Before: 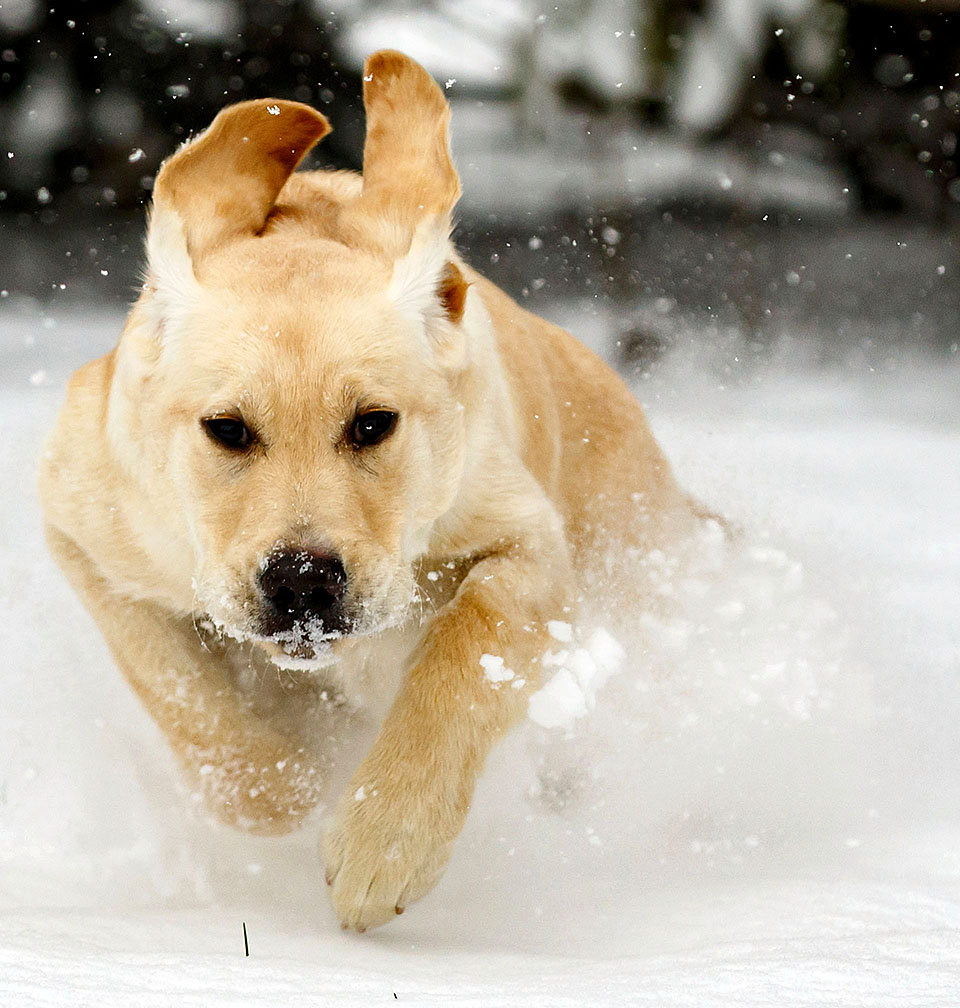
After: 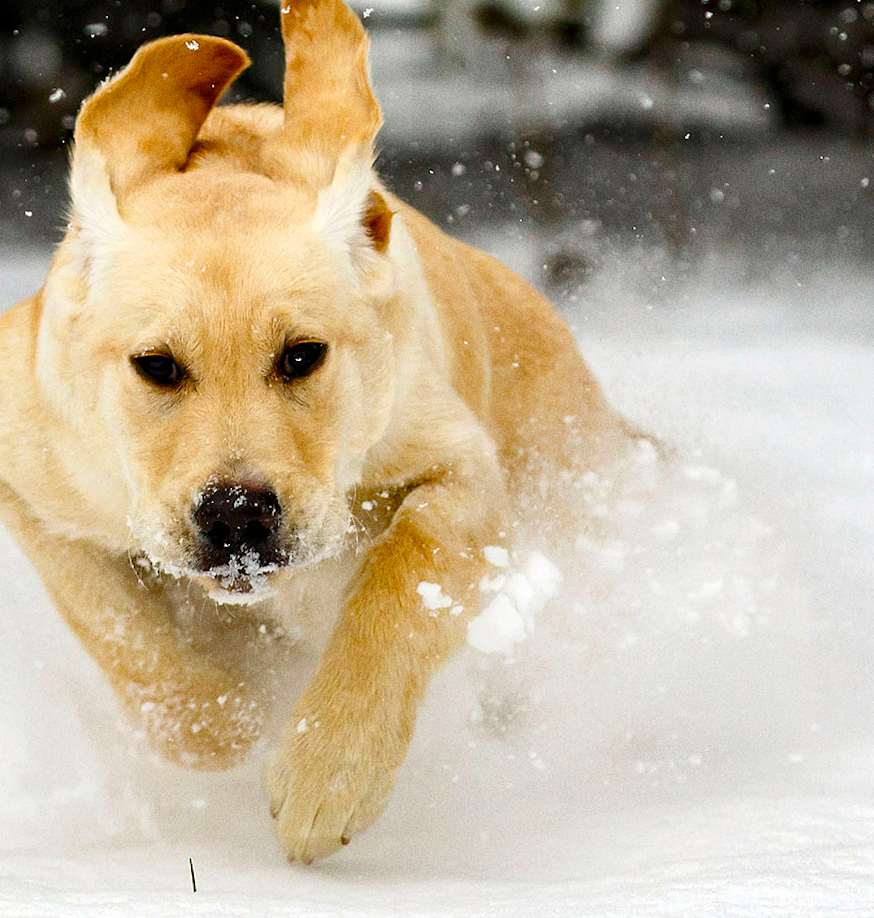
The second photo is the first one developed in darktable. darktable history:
crop and rotate: angle 1.96°, left 5.673%, top 5.673%
levels: mode automatic, black 0.023%, white 99.97%, levels [0.062, 0.494, 0.925]
color balance rgb: perceptual saturation grading › global saturation 20%, global vibrance 10%
grain: coarseness 22.88 ISO
